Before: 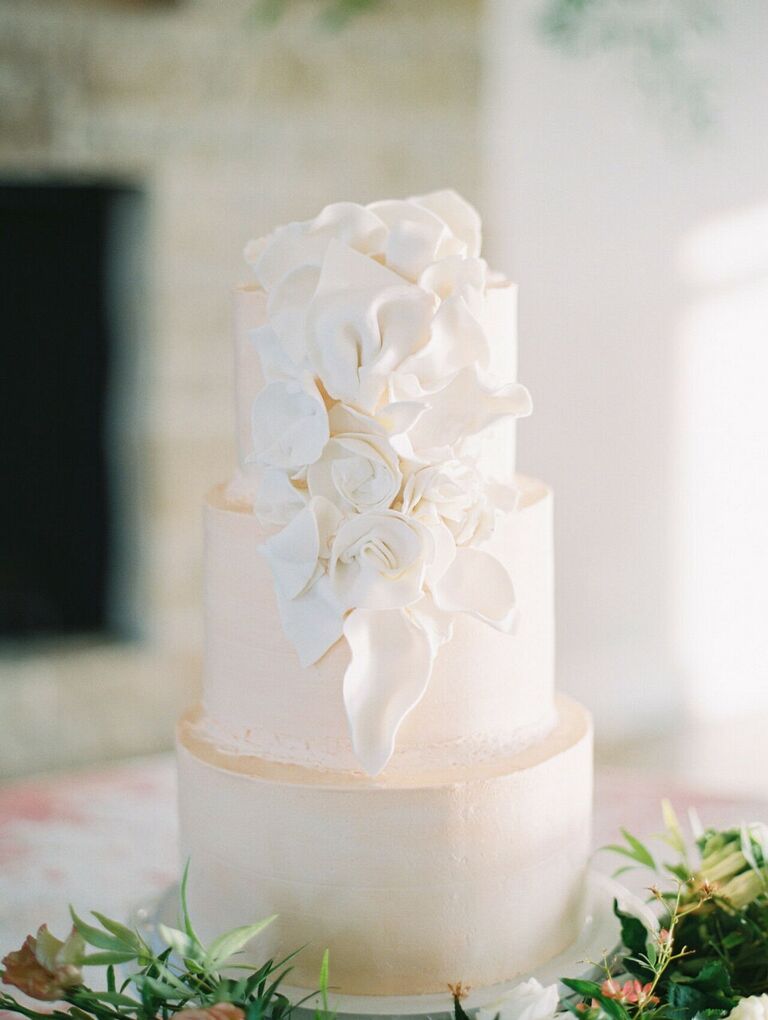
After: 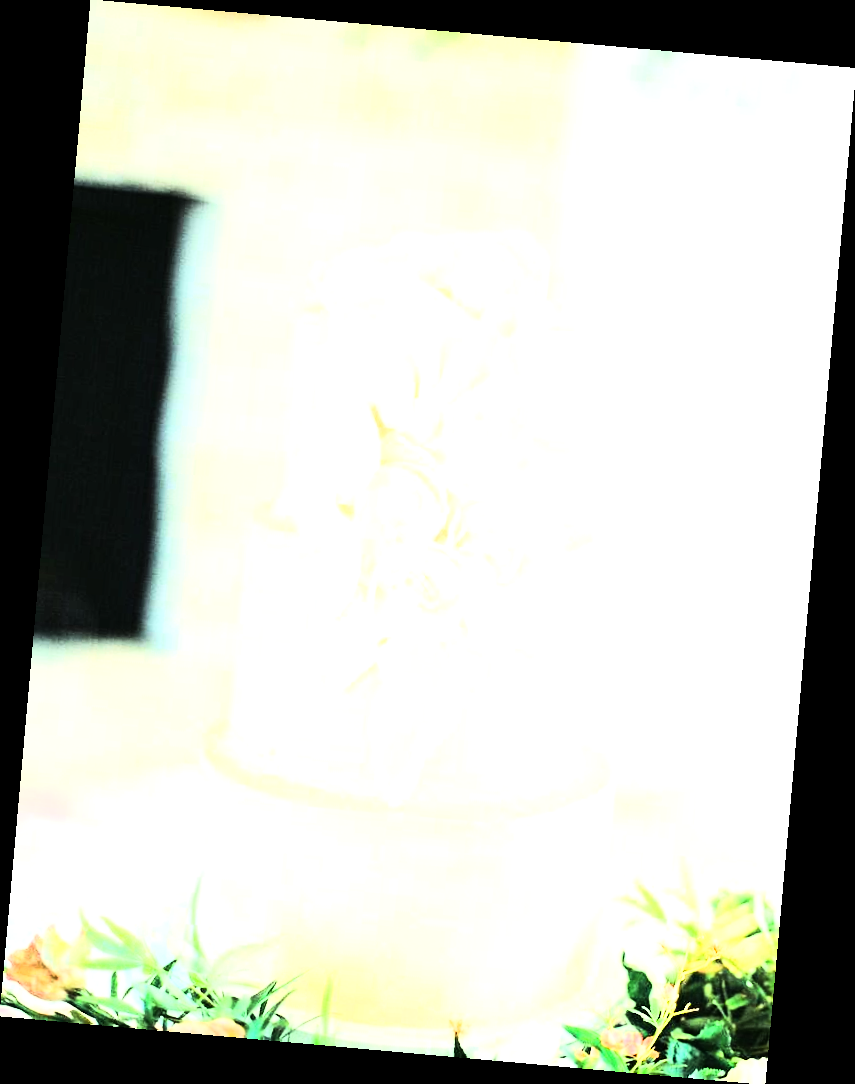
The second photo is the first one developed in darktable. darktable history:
rgb curve: curves: ch0 [(0, 0) (0.21, 0.15) (0.24, 0.21) (0.5, 0.75) (0.75, 0.96) (0.89, 0.99) (1, 1)]; ch1 [(0, 0.02) (0.21, 0.13) (0.25, 0.2) (0.5, 0.67) (0.75, 0.9) (0.89, 0.97) (1, 1)]; ch2 [(0, 0.02) (0.21, 0.13) (0.25, 0.2) (0.5, 0.67) (0.75, 0.9) (0.89, 0.97) (1, 1)], compensate middle gray true
rotate and perspective: rotation 5.12°, automatic cropping off
exposure: black level correction 0.001, exposure 1.822 EV, compensate exposure bias true, compensate highlight preservation false
tone equalizer: -8 EV -0.75 EV, -7 EV -0.7 EV, -6 EV -0.6 EV, -5 EV -0.4 EV, -3 EV 0.4 EV, -2 EV 0.6 EV, -1 EV 0.7 EV, +0 EV 0.75 EV, edges refinement/feathering 500, mask exposure compensation -1.57 EV, preserve details no
